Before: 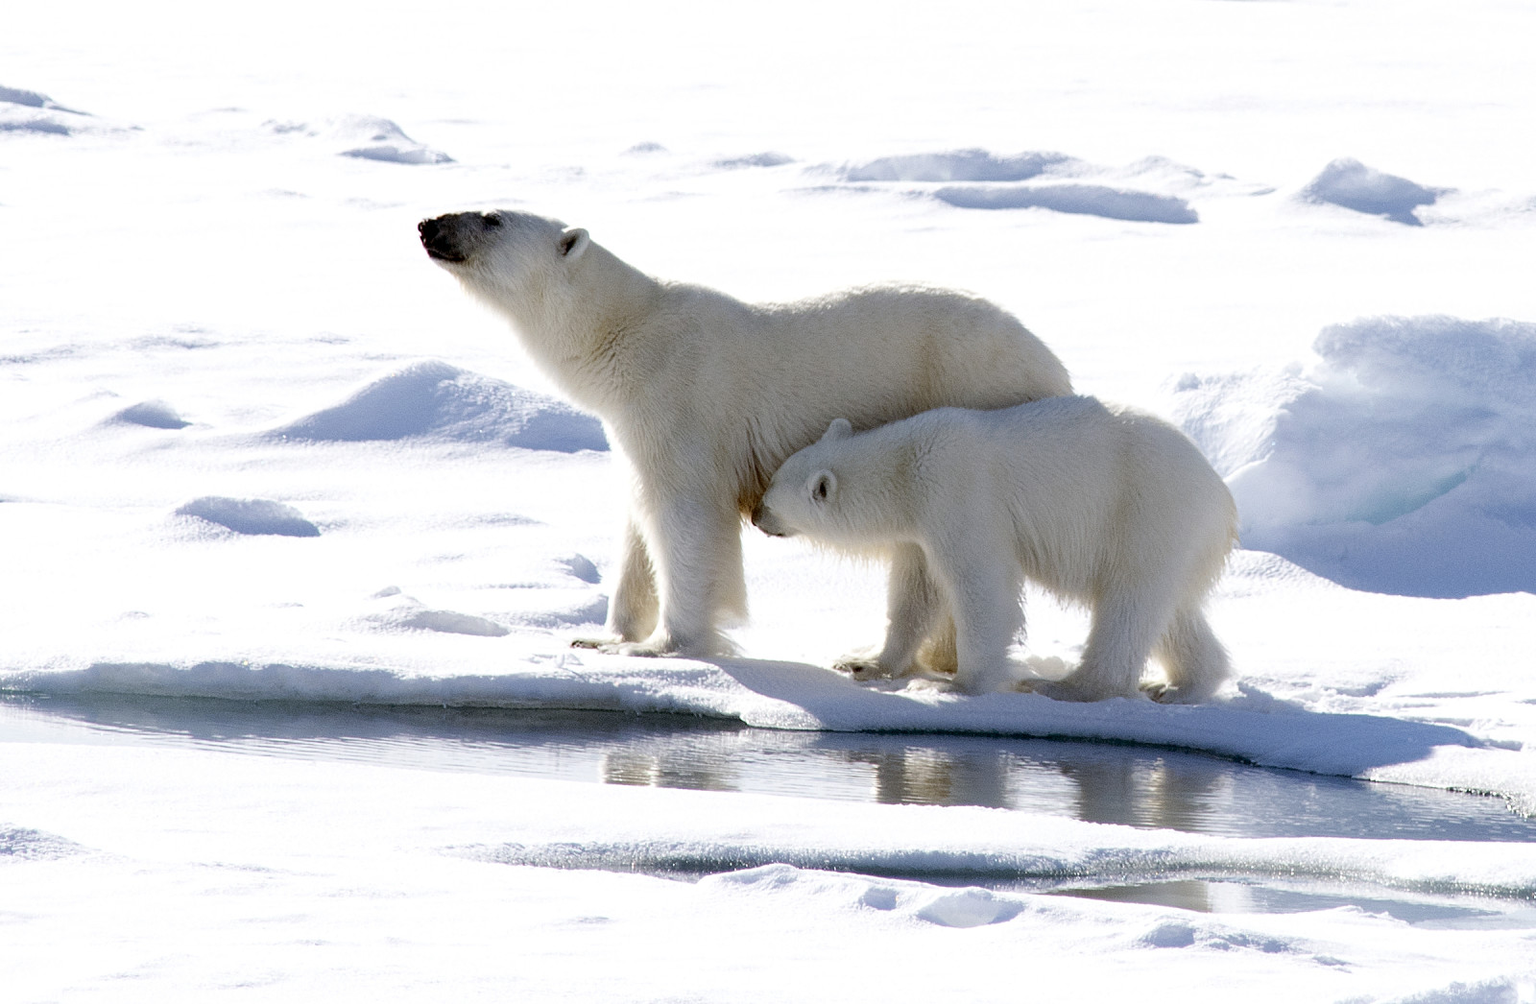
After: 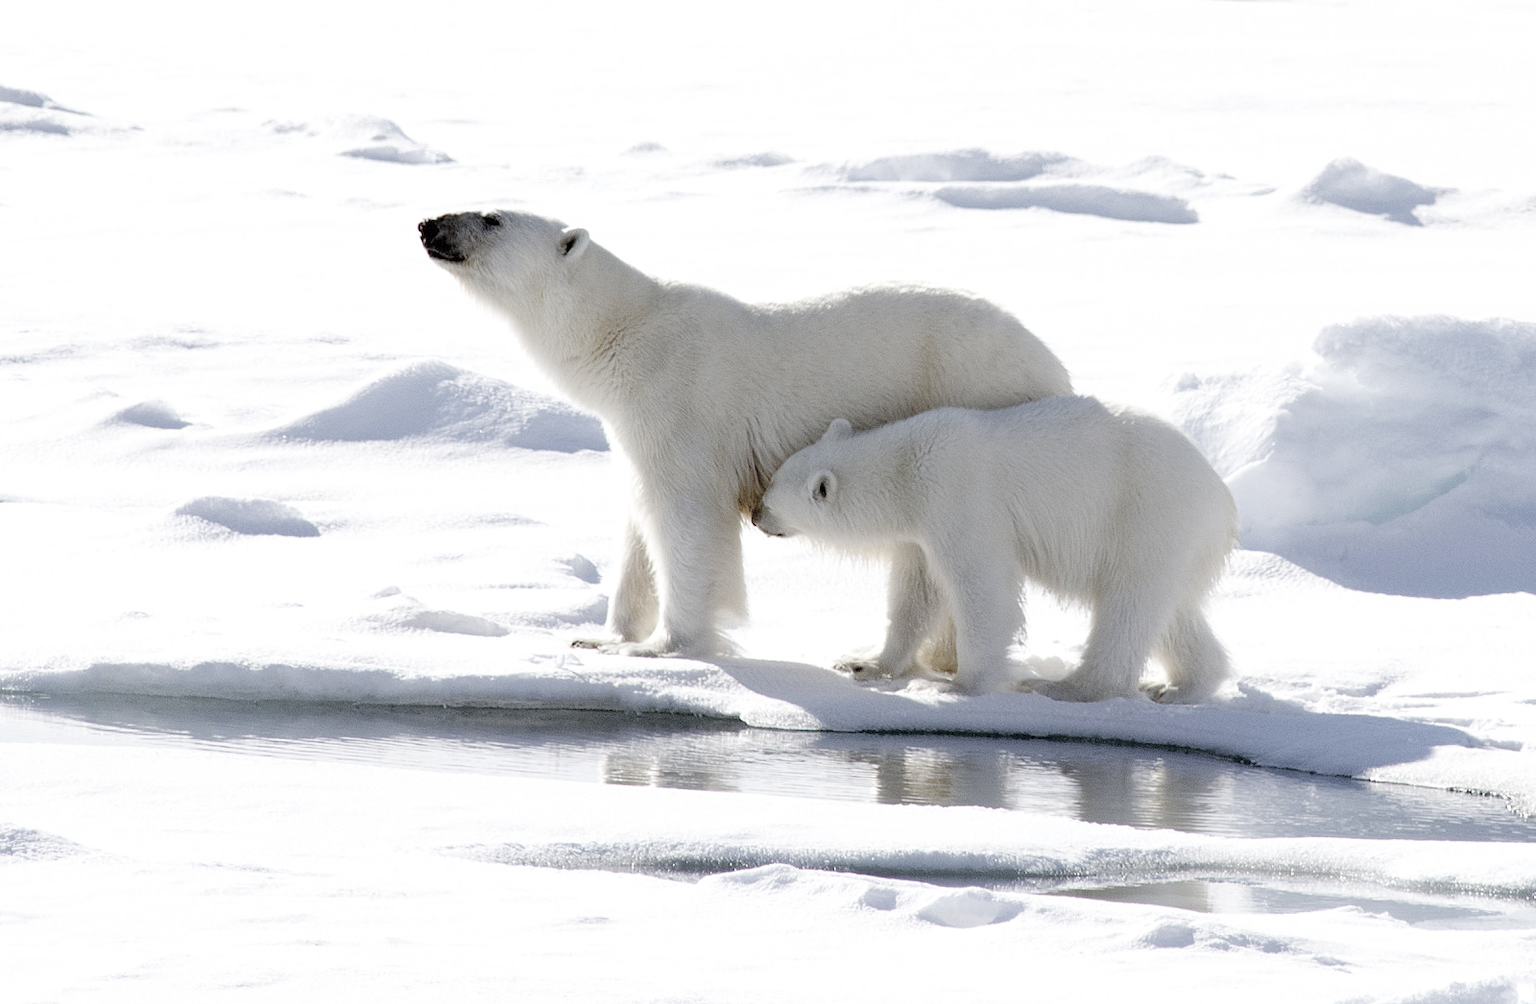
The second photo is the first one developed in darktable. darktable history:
color balance rgb: perceptual saturation grading › global saturation 20%, perceptual saturation grading › highlights -25.176%, perceptual saturation grading › shadows 25.49%
contrast brightness saturation: brightness 0.186, saturation -0.5
